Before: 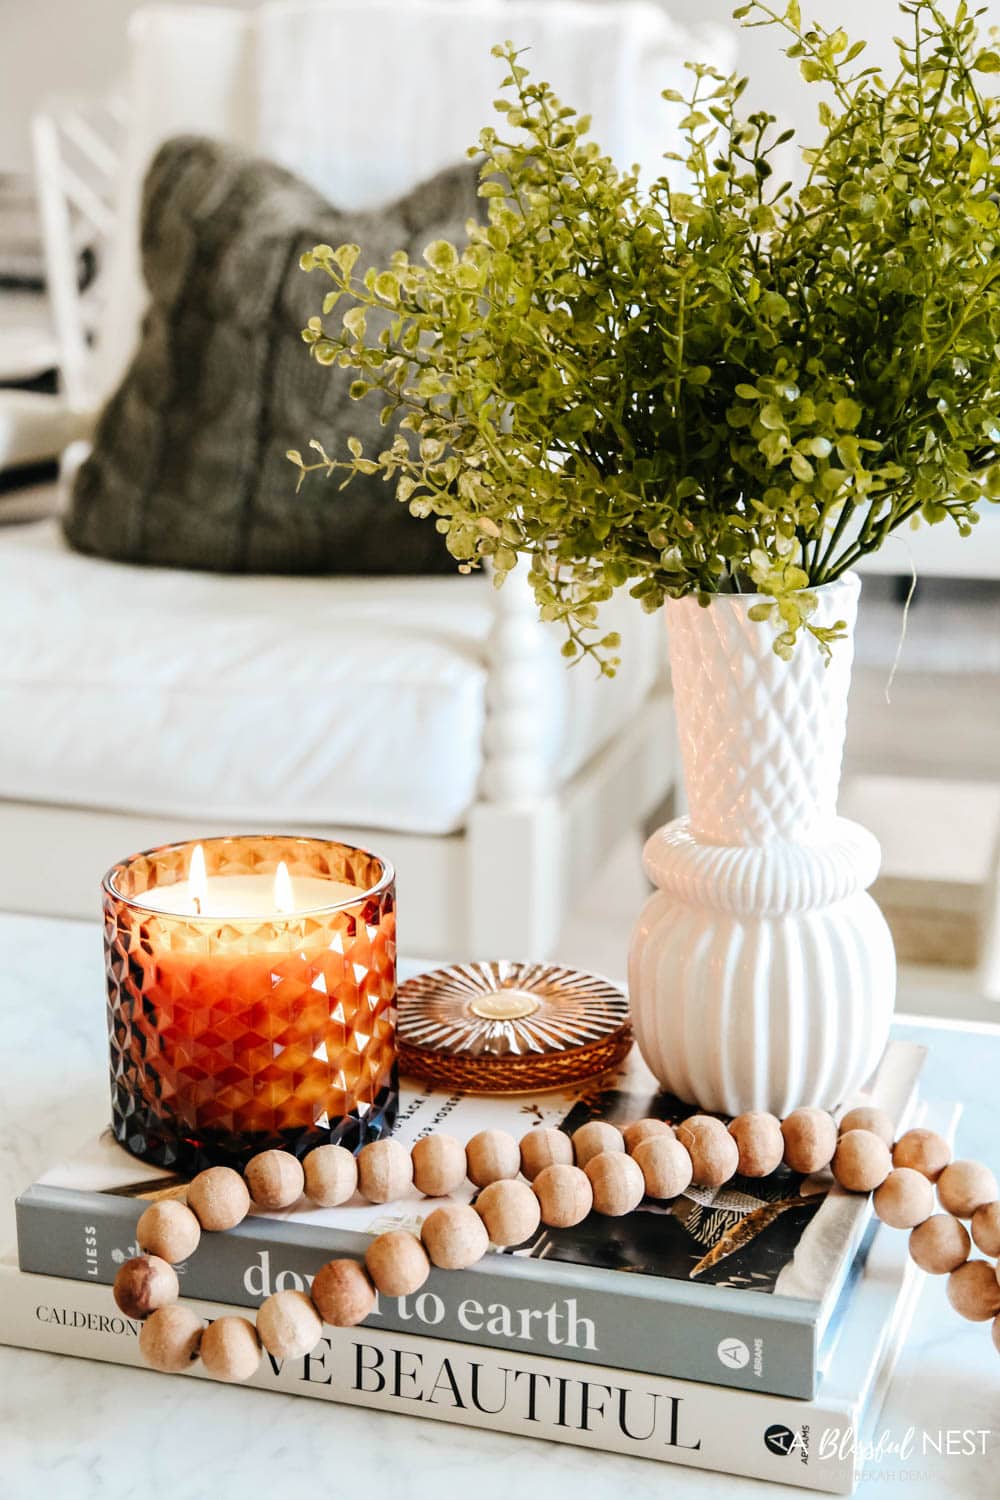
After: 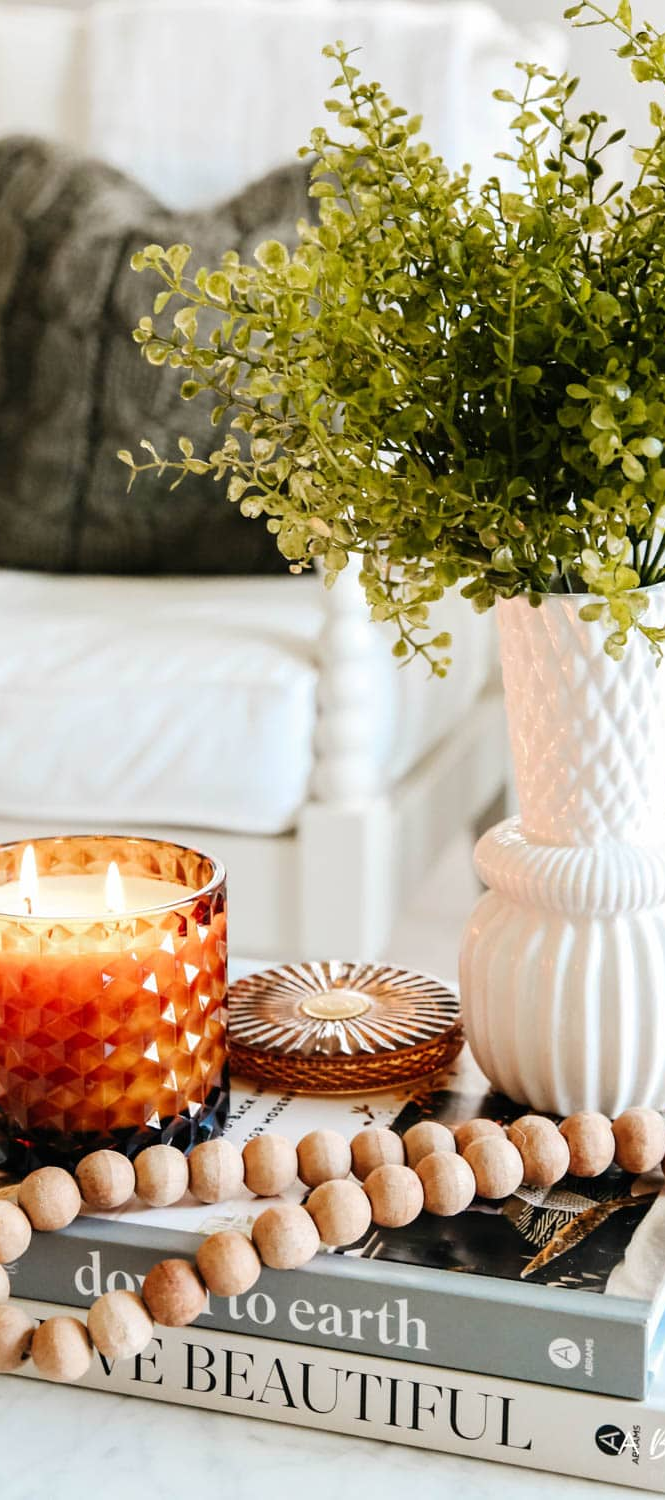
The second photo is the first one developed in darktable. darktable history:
crop: left 16.928%, right 16.548%
